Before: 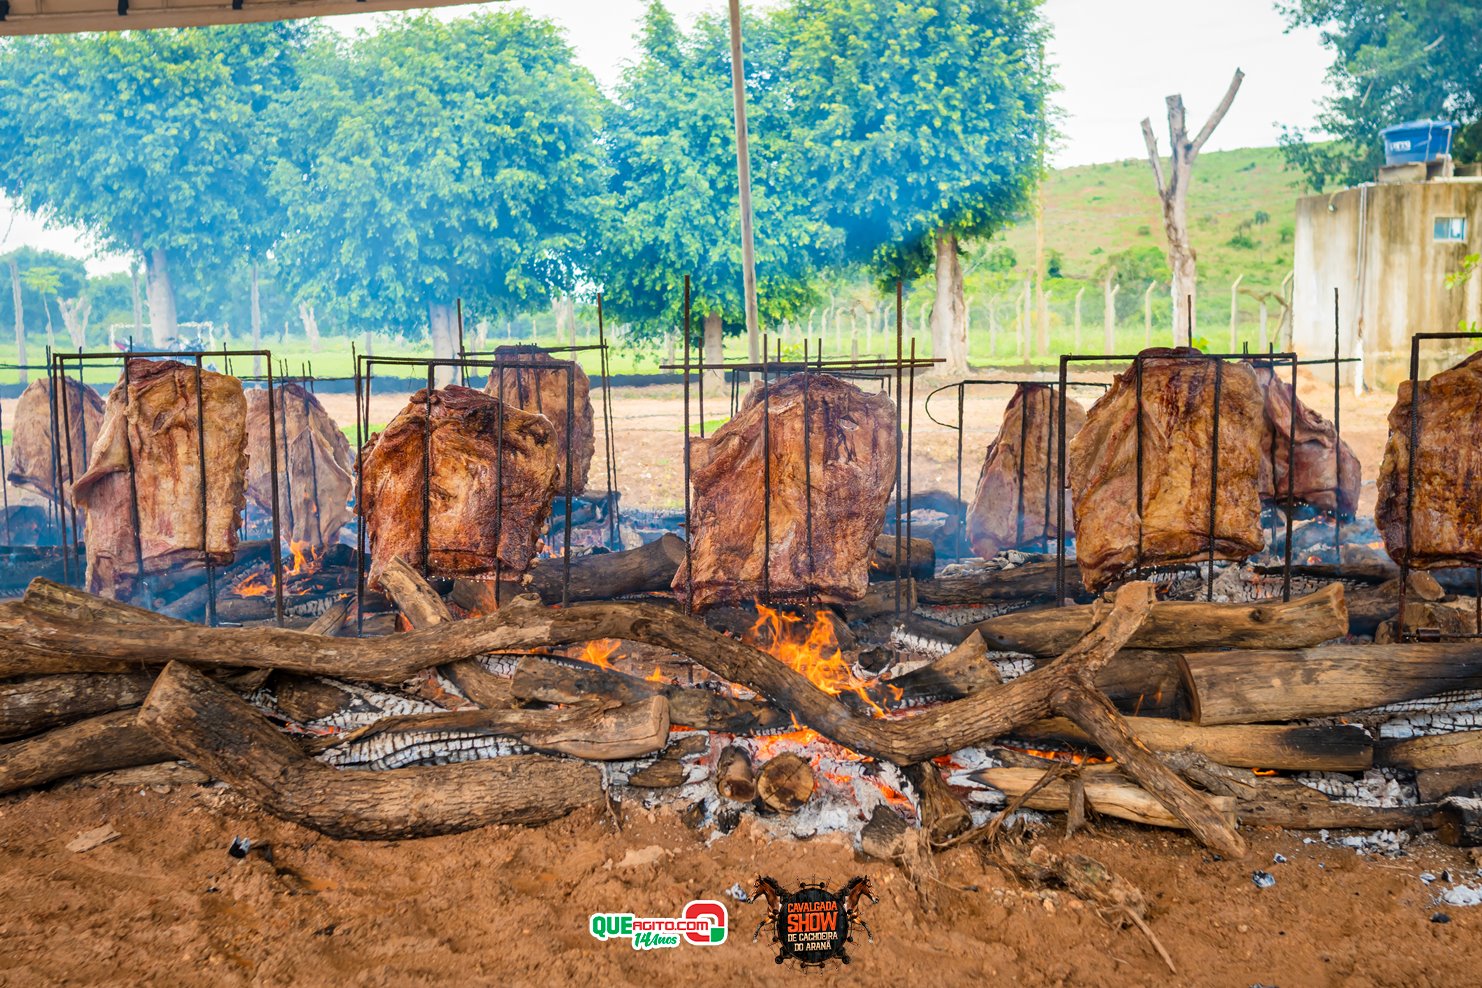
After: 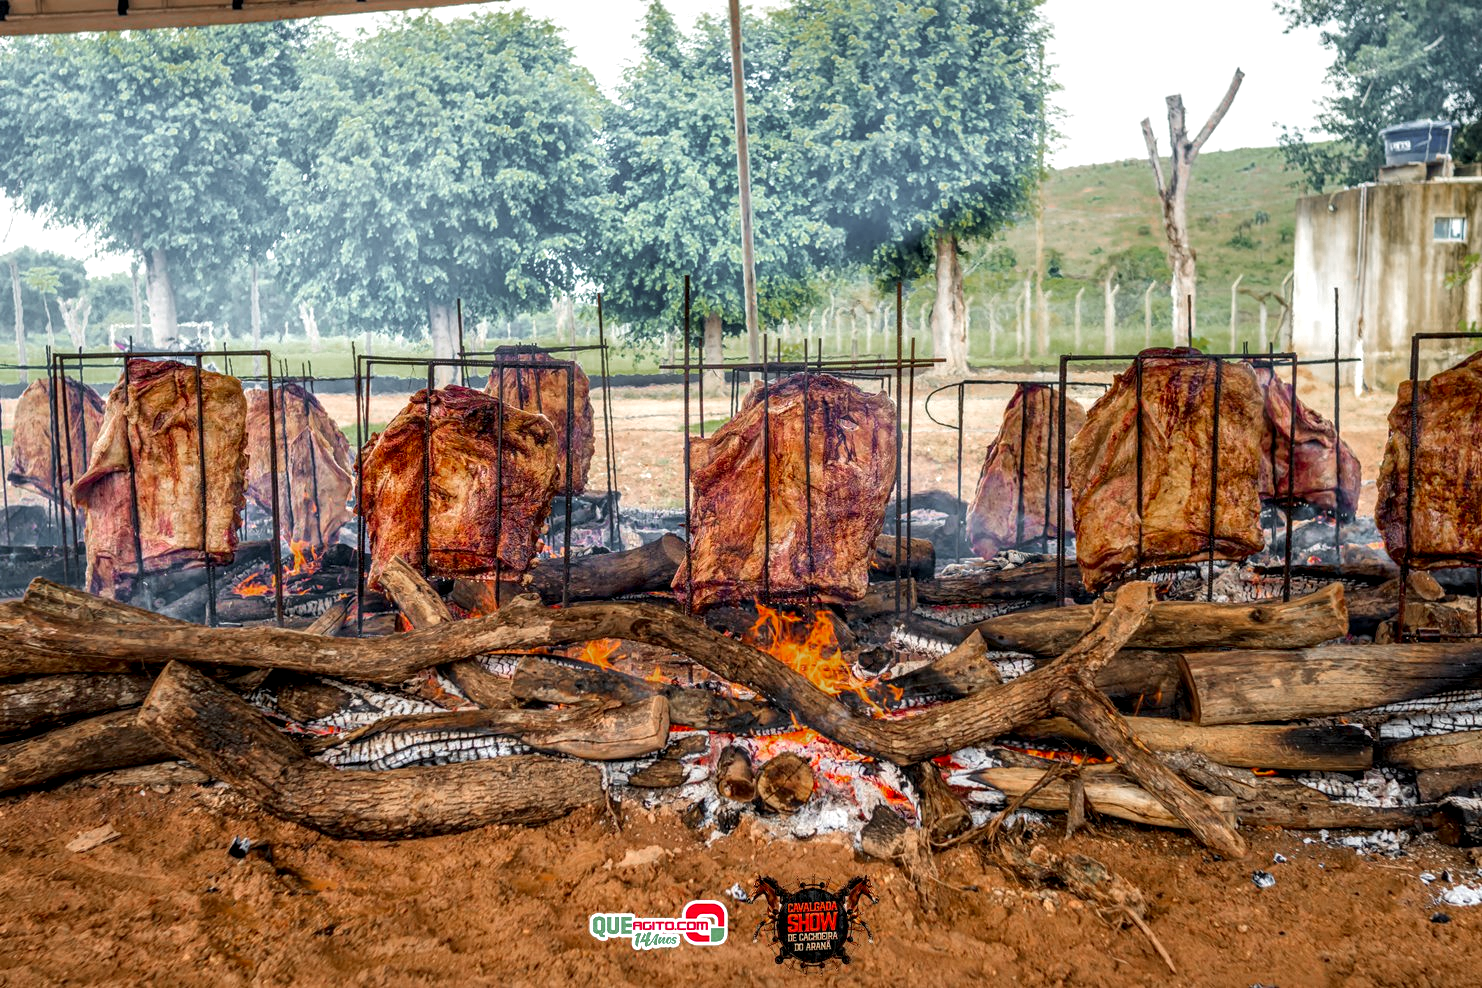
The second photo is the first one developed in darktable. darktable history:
color zones: curves: ch0 [(0, 0.48) (0.209, 0.398) (0.305, 0.332) (0.429, 0.493) (0.571, 0.5) (0.714, 0.5) (0.857, 0.5) (1, 0.48)]; ch1 [(0, 0.736) (0.143, 0.625) (0.225, 0.371) (0.429, 0.256) (0.571, 0.241) (0.714, 0.213) (0.857, 0.48) (1, 0.736)]; ch2 [(0, 0.448) (0.143, 0.498) (0.286, 0.5) (0.429, 0.5) (0.571, 0.5) (0.714, 0.5) (0.857, 0.5) (1, 0.448)]
local contrast: detail 160%
